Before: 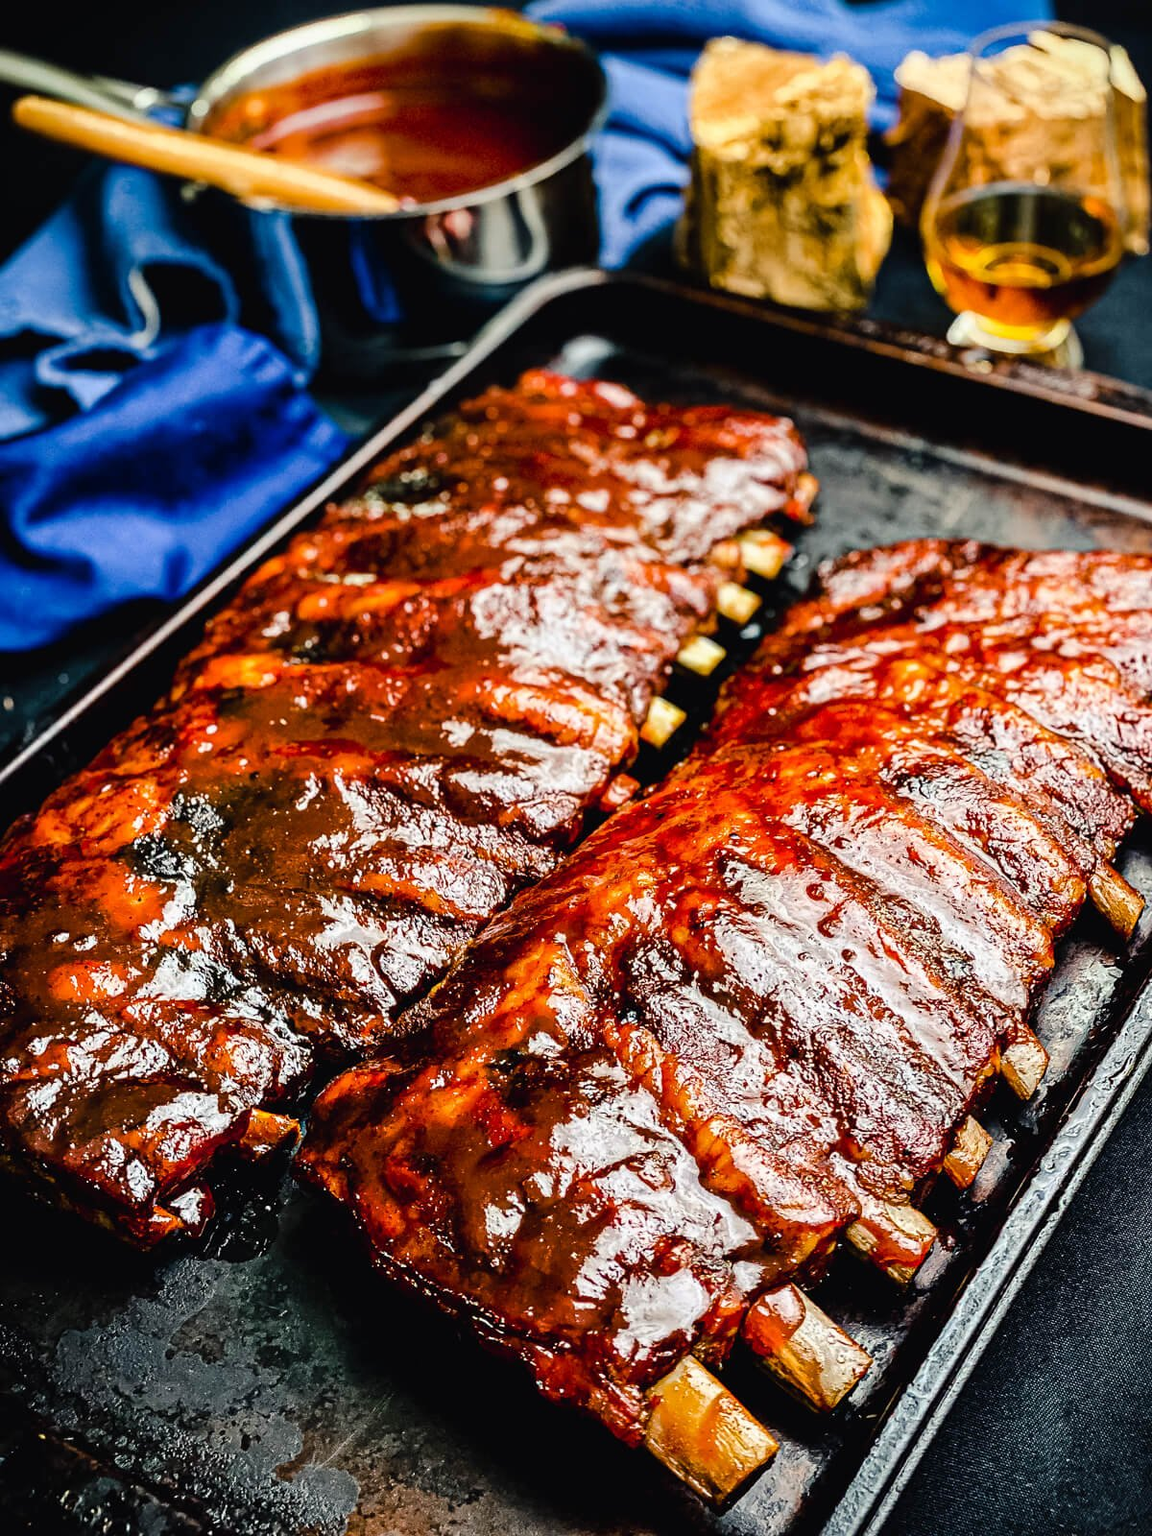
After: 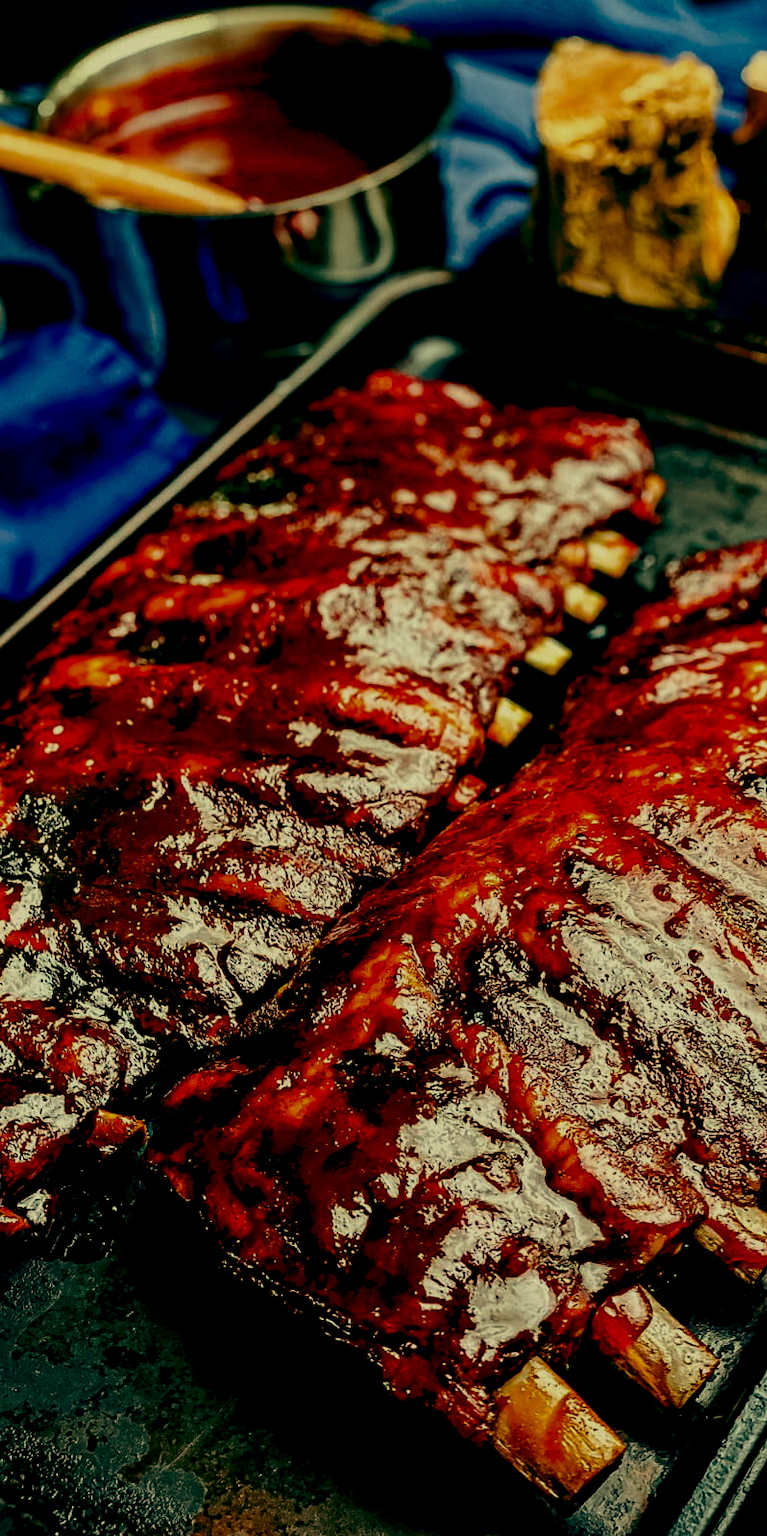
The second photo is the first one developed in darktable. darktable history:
color balance: mode lift, gamma, gain (sRGB), lift [1, 0.69, 1, 1], gamma [1, 1.482, 1, 1], gain [1, 1, 1, 0.802]
crop and rotate: left 13.409%, right 19.924%
contrast brightness saturation: contrast 0.1, brightness -0.26, saturation 0.14
exposure: black level correction 0.011, exposure -0.478 EV, compensate highlight preservation false
